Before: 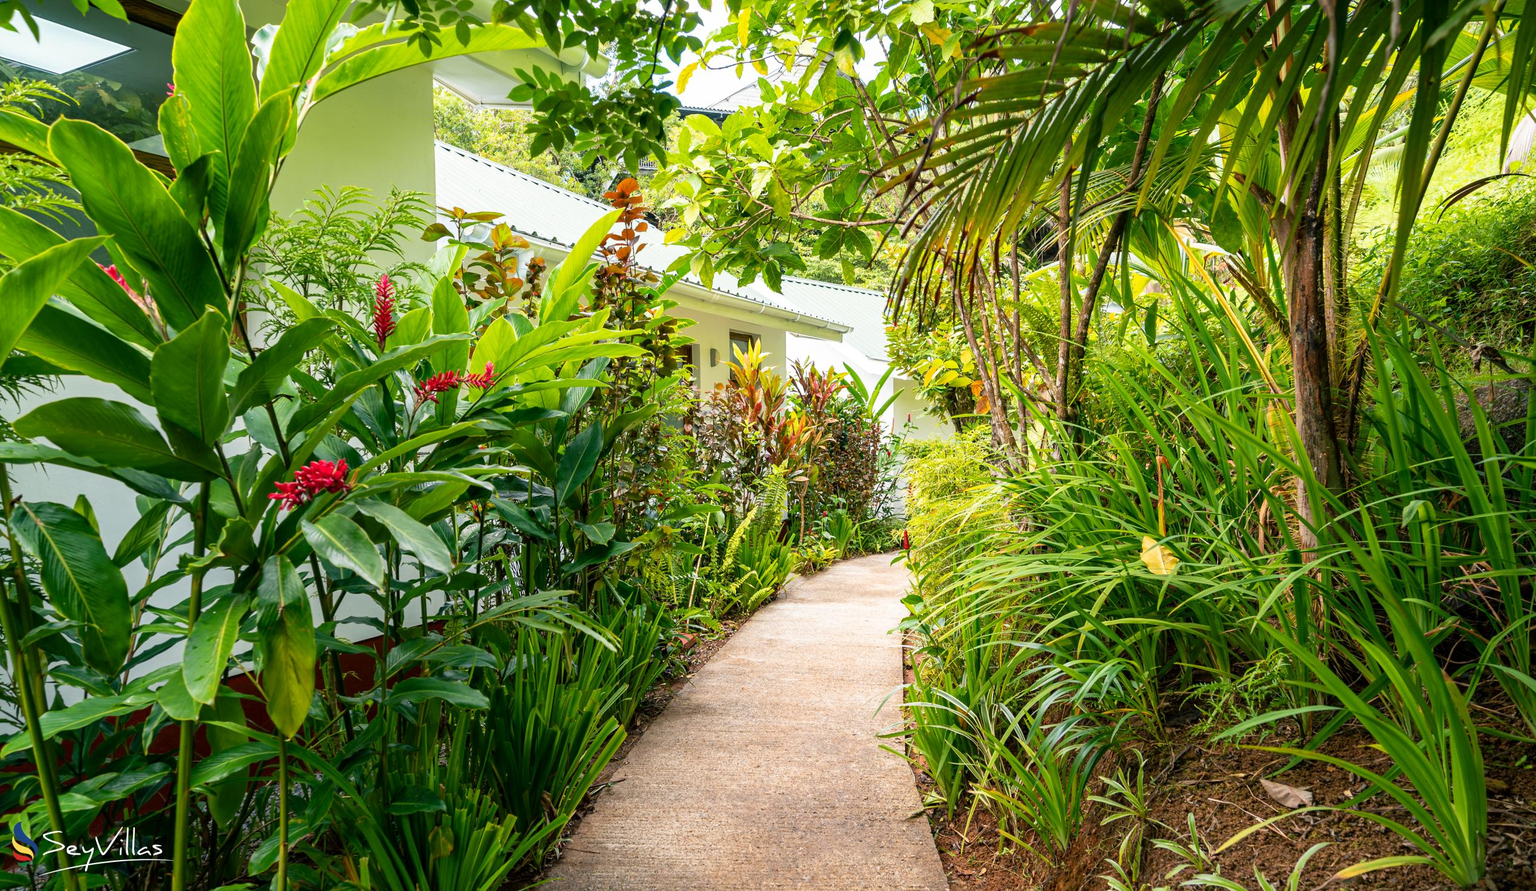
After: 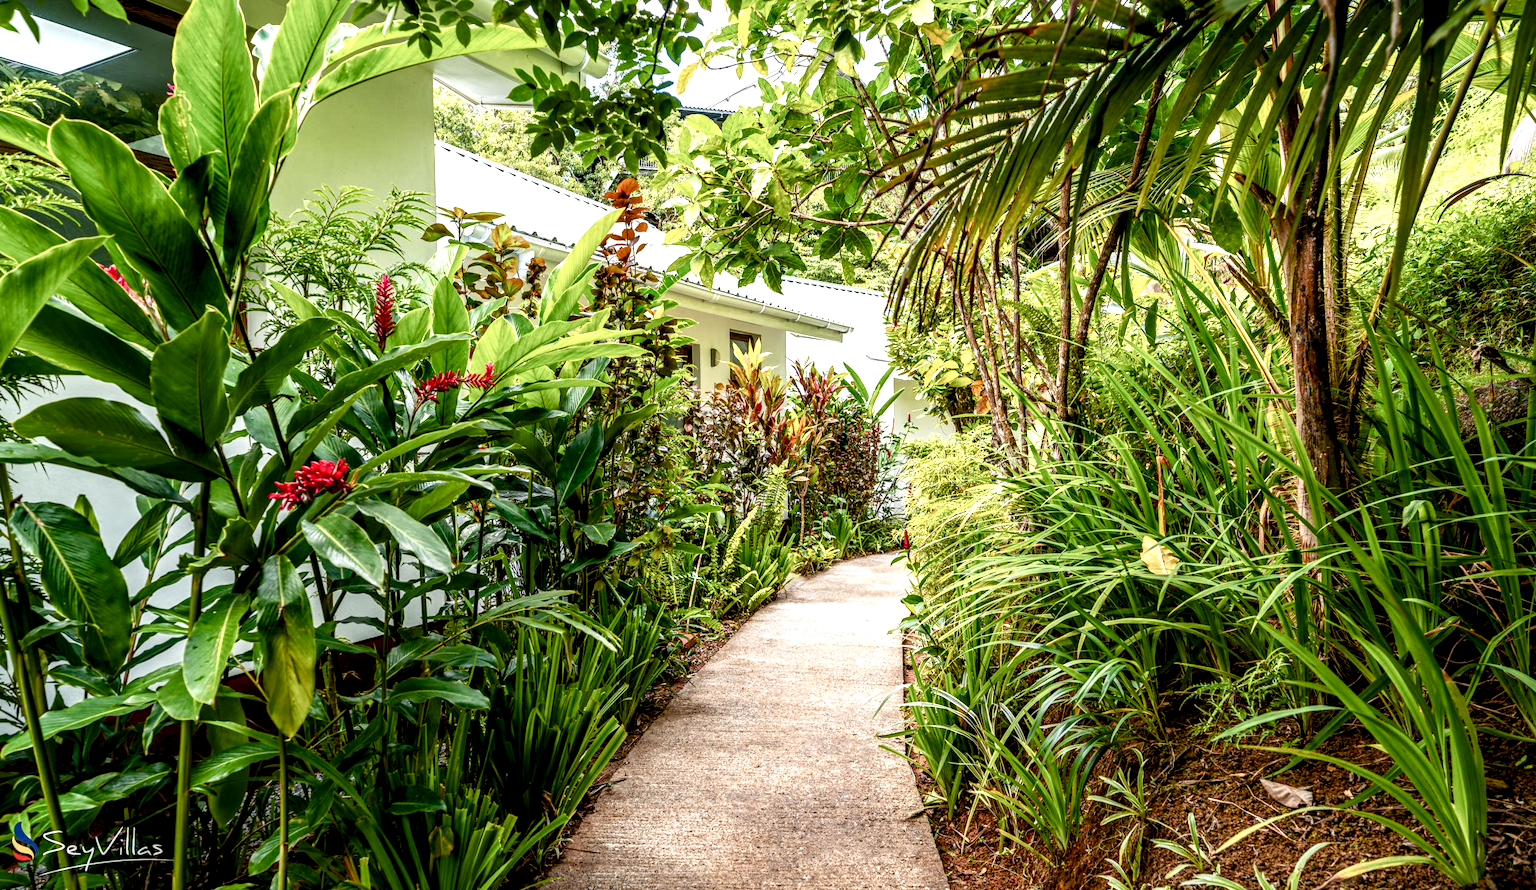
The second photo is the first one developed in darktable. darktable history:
color balance rgb: shadows lift › chroma 4.687%, shadows lift › hue 25.81°, perceptual saturation grading › global saturation 20%, perceptual saturation grading › highlights -49.758%, perceptual saturation grading › shadows 26.187%, global vibrance 20%
local contrast: highlights 16%, detail 186%
